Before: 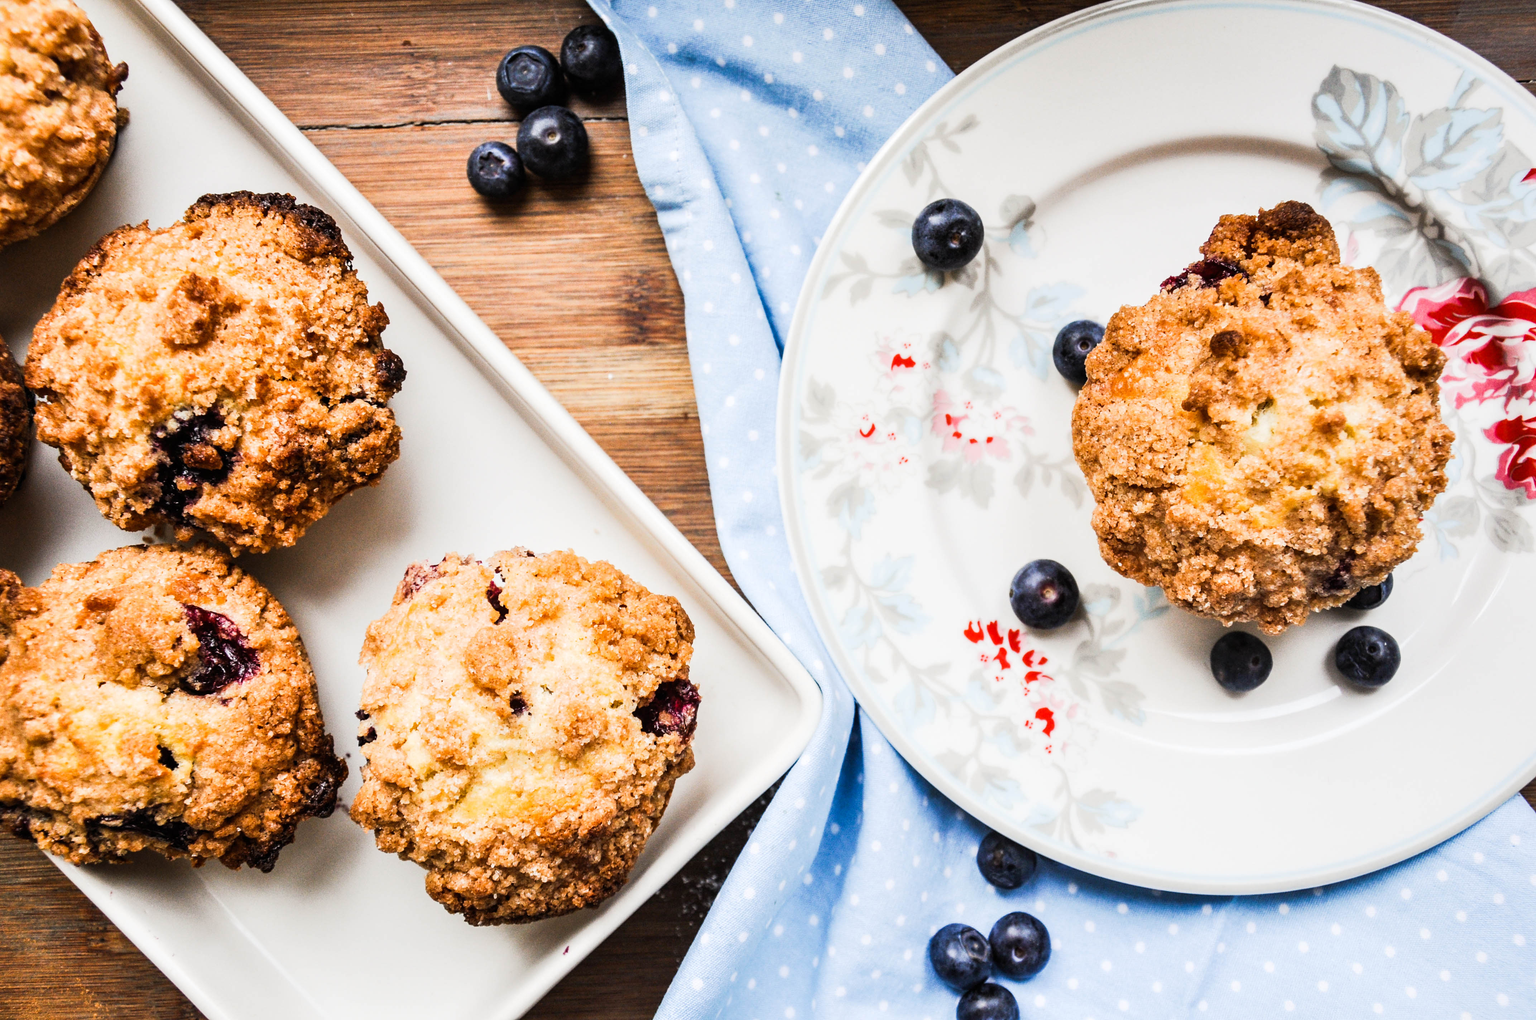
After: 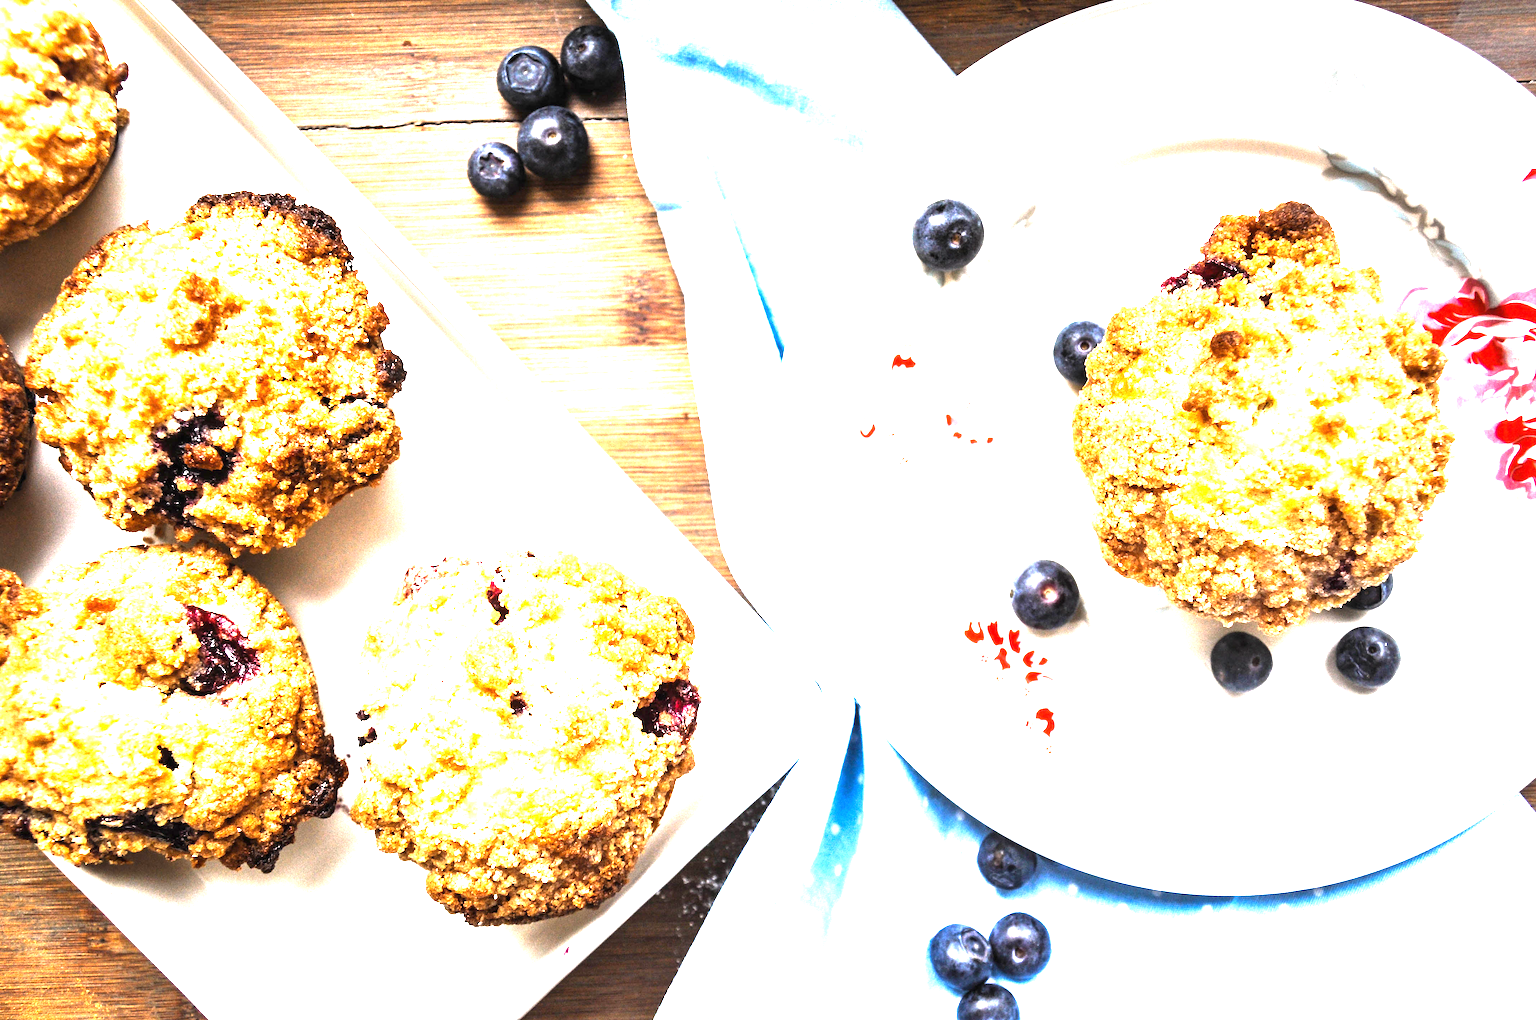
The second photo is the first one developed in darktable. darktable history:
white balance: emerald 1
exposure: black level correction 0, exposure 1.975 EV, compensate exposure bias true, compensate highlight preservation false
